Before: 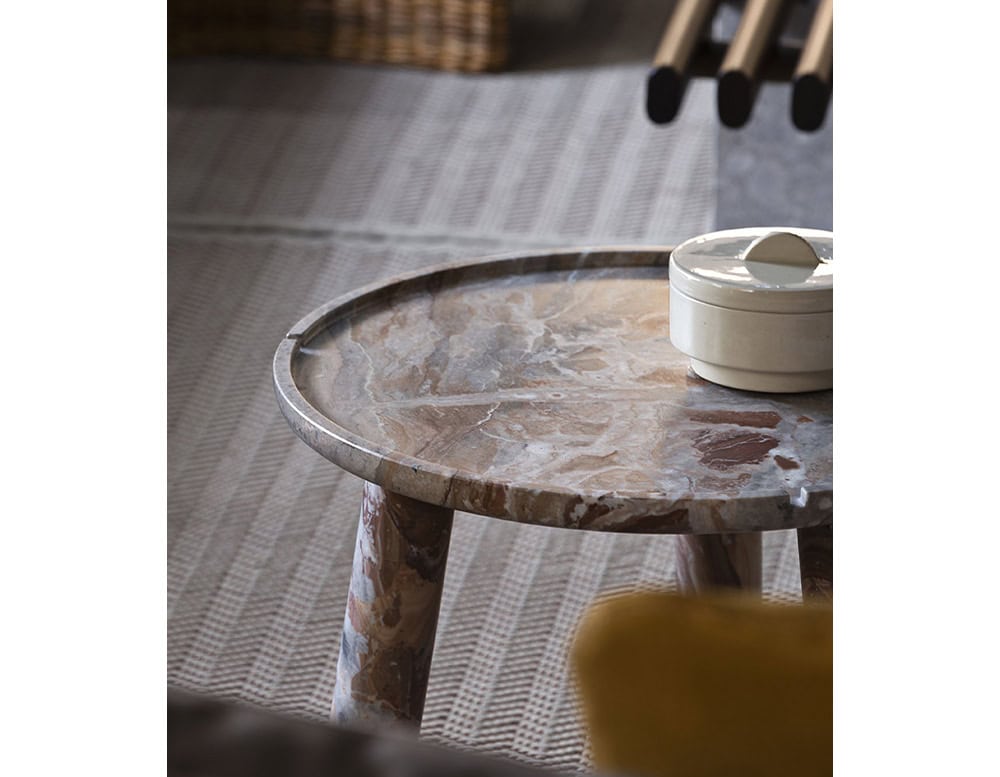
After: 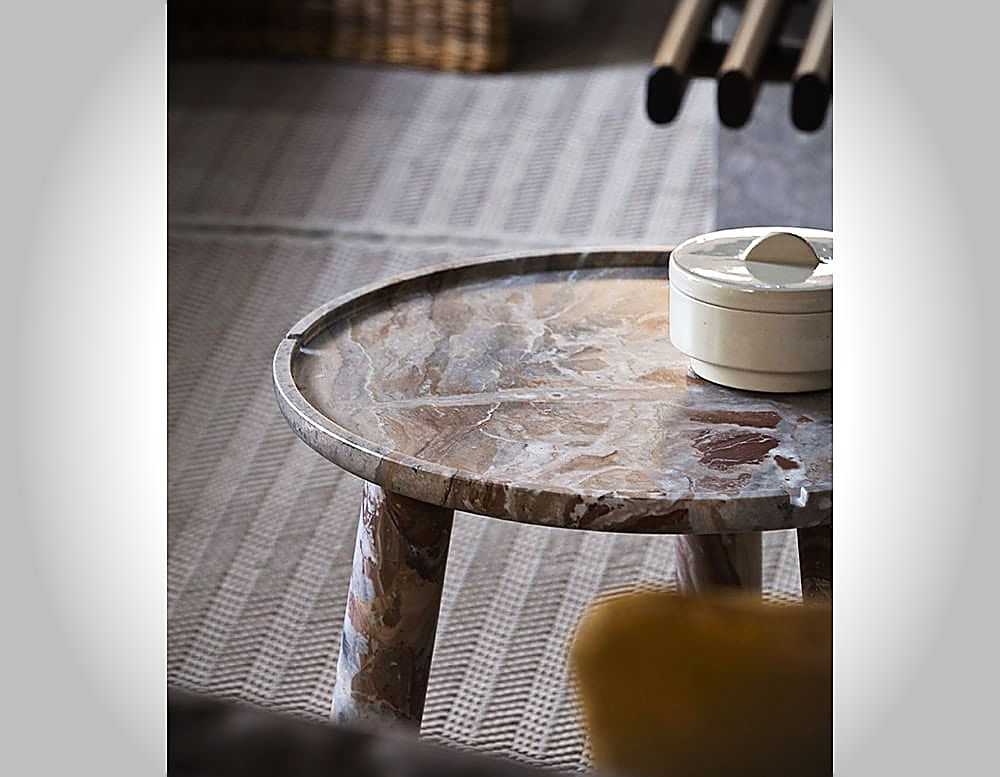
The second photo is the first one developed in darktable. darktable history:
exposure: black level correction -0.007, exposure 0.071 EV, compensate exposure bias true, compensate highlight preservation false
sharpen: radius 1.38, amount 1.233, threshold 0.735
vignetting: fall-off start 68.16%, fall-off radius 30.37%, saturation -0.64, width/height ratio 0.986, shape 0.859
tone curve: curves: ch0 [(0, 0) (0.118, 0.034) (0.182, 0.124) (0.265, 0.214) (0.504, 0.508) (0.783, 0.825) (1, 1)], preserve colors none
